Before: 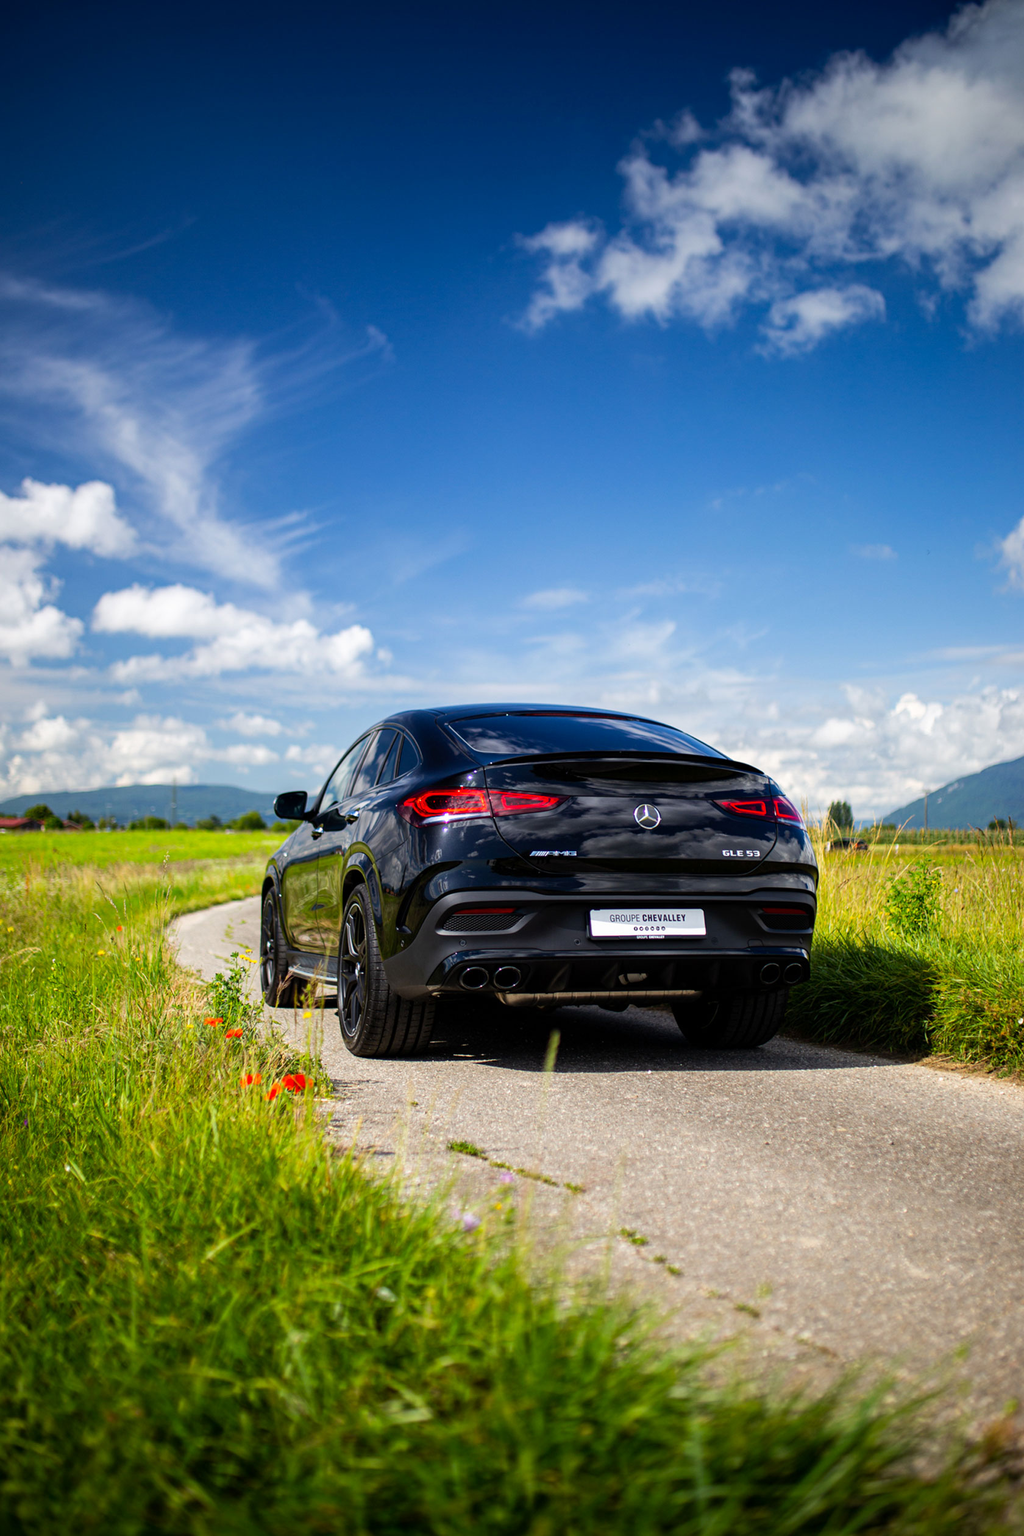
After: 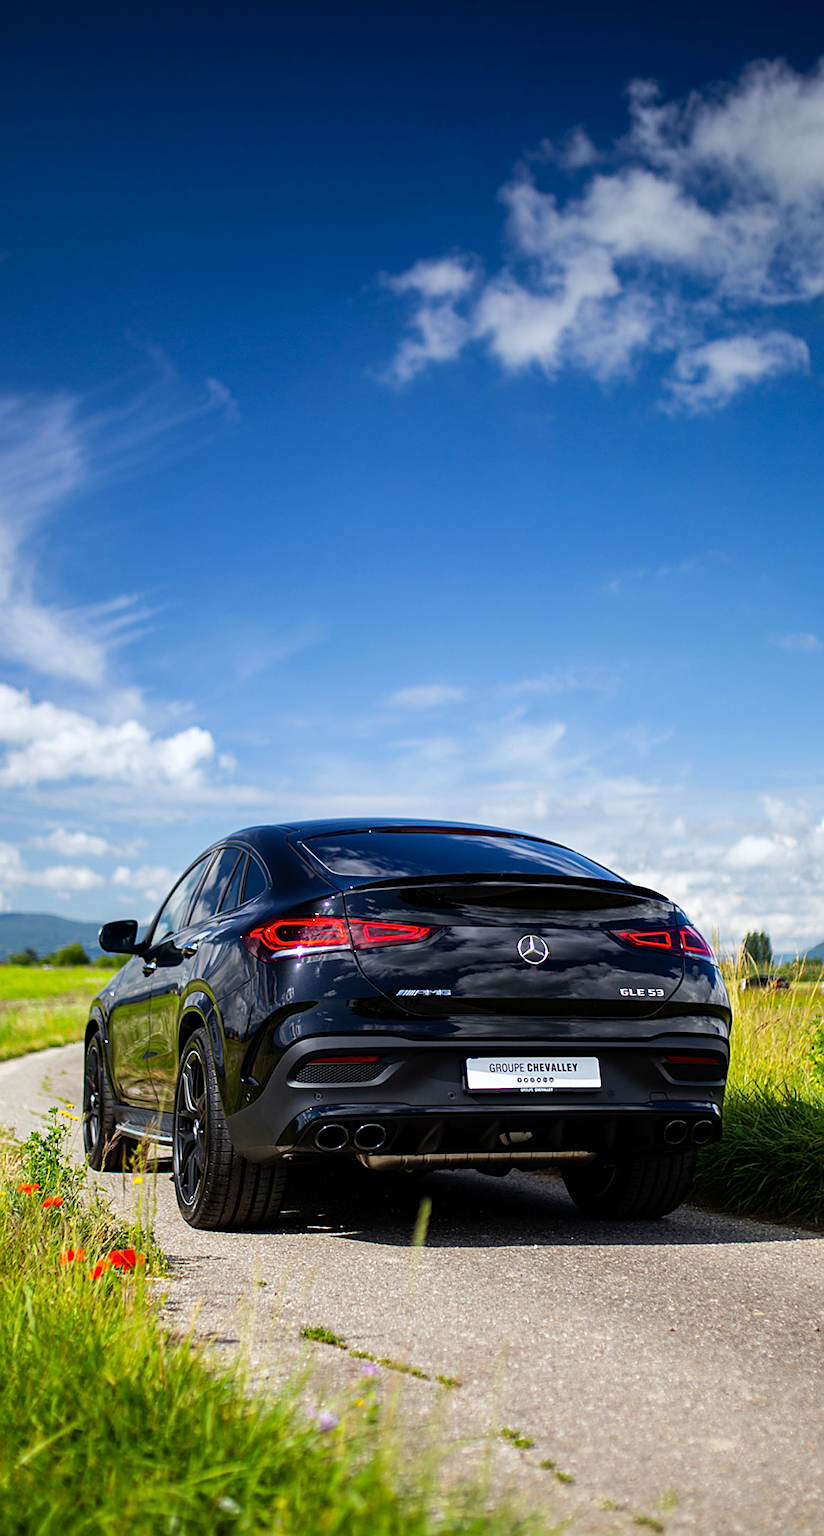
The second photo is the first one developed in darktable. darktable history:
white balance: red 0.982, blue 1.018
crop: left 18.479%, right 12.2%, bottom 13.971%
sharpen: on, module defaults
